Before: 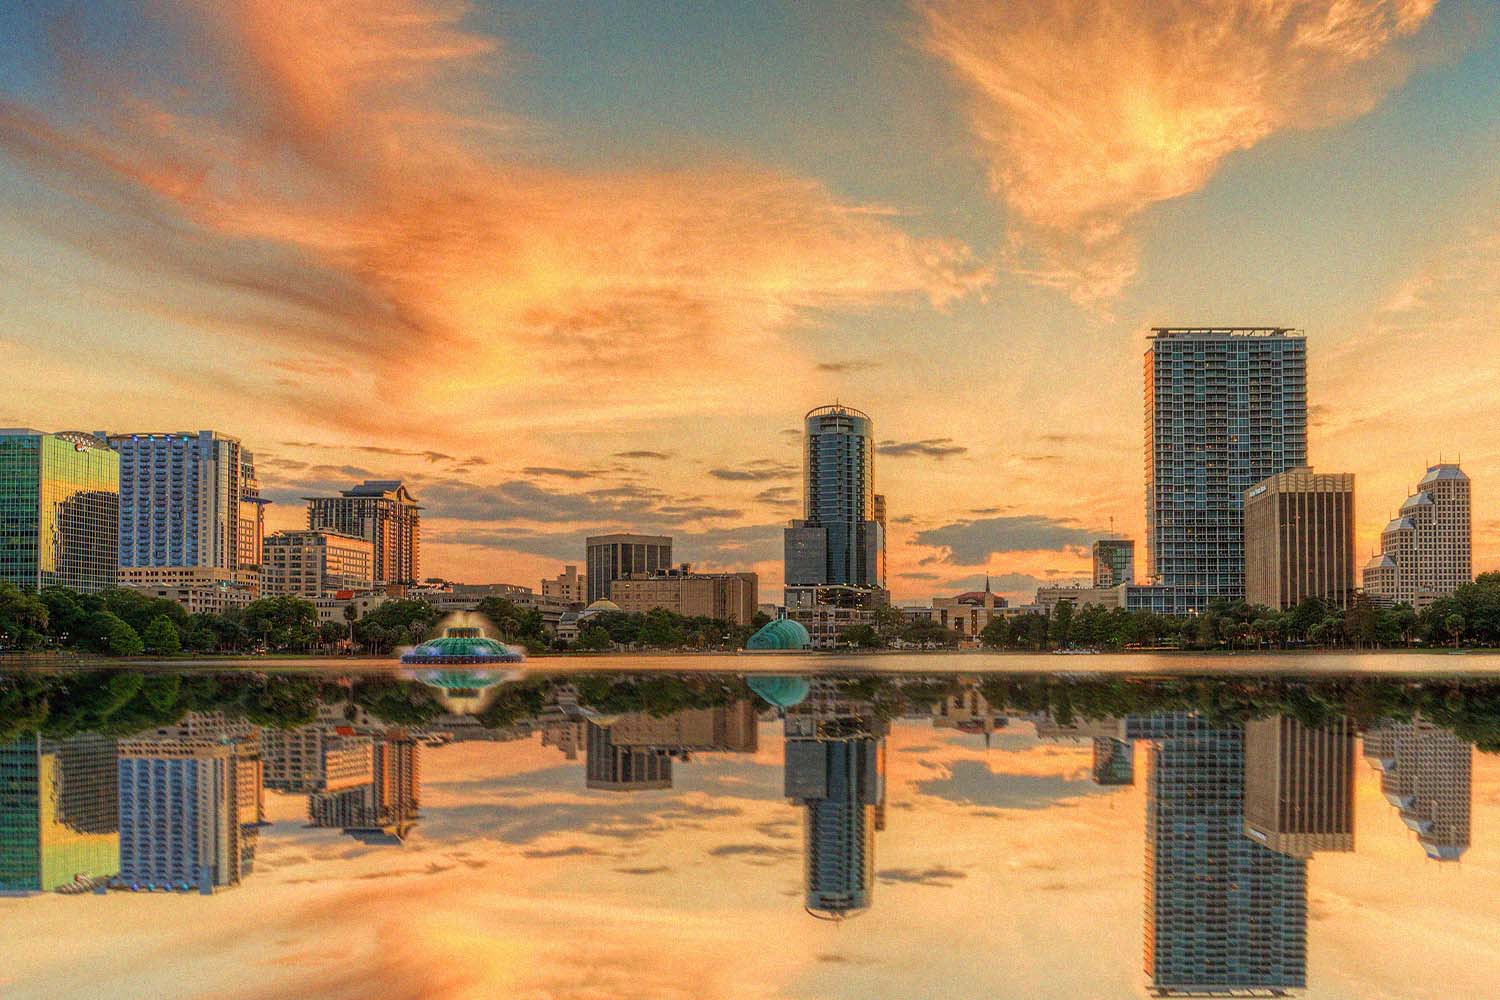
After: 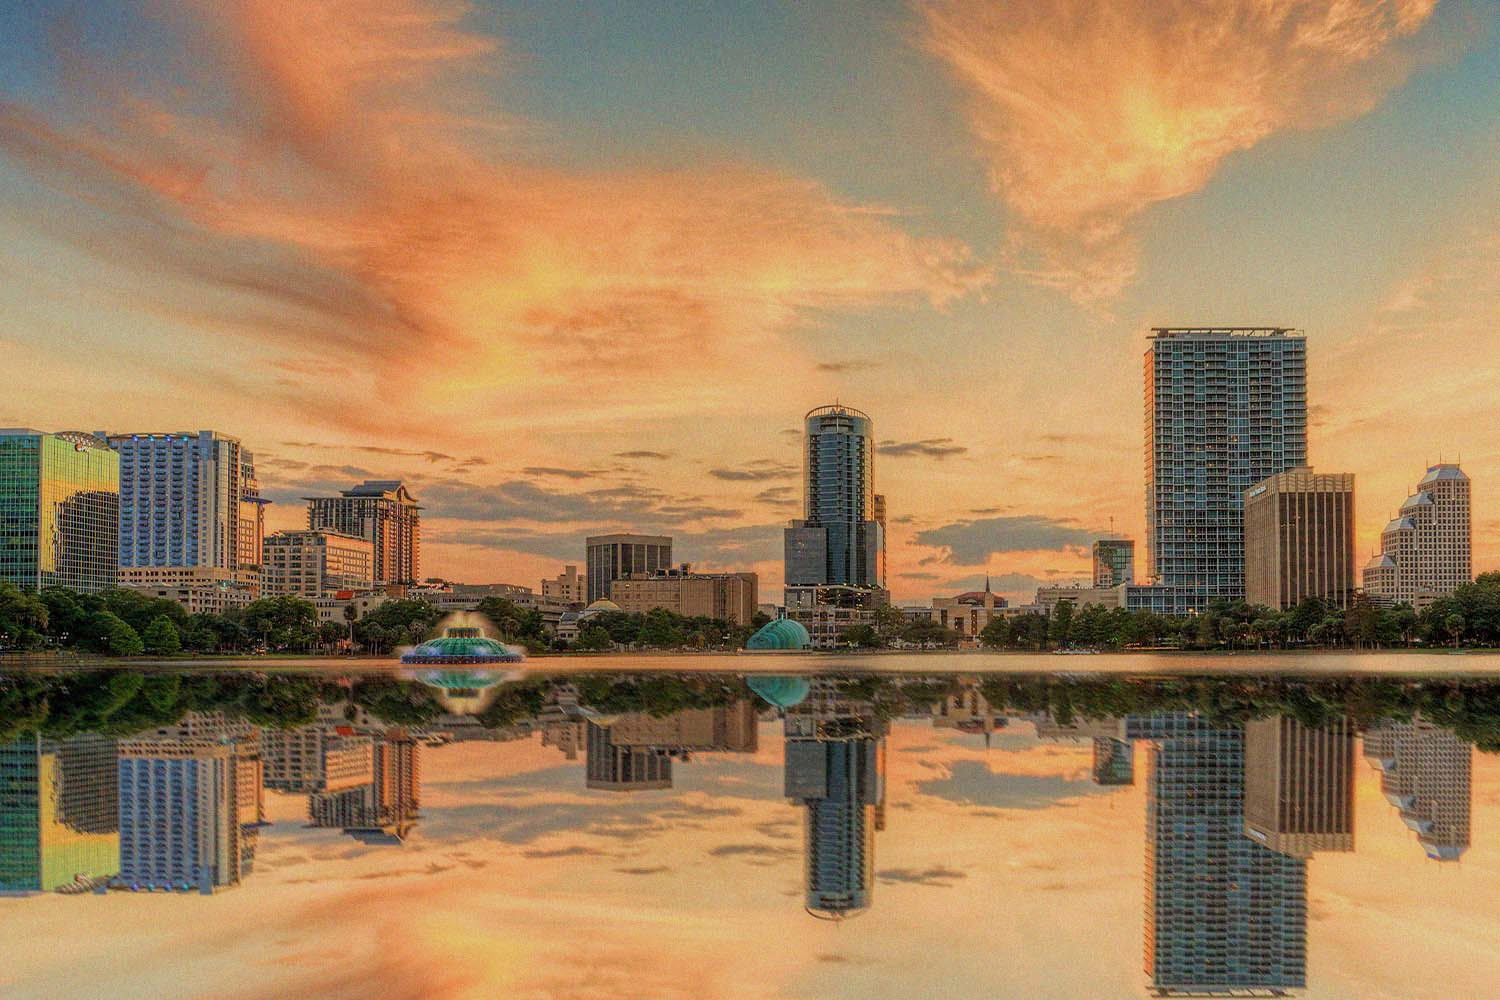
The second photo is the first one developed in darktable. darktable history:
filmic rgb: black relative exposure -14.98 EV, white relative exposure 3 EV, target black luminance 0%, hardness 9.2, latitude 98.95%, contrast 0.916, shadows ↔ highlights balance 0.32%
